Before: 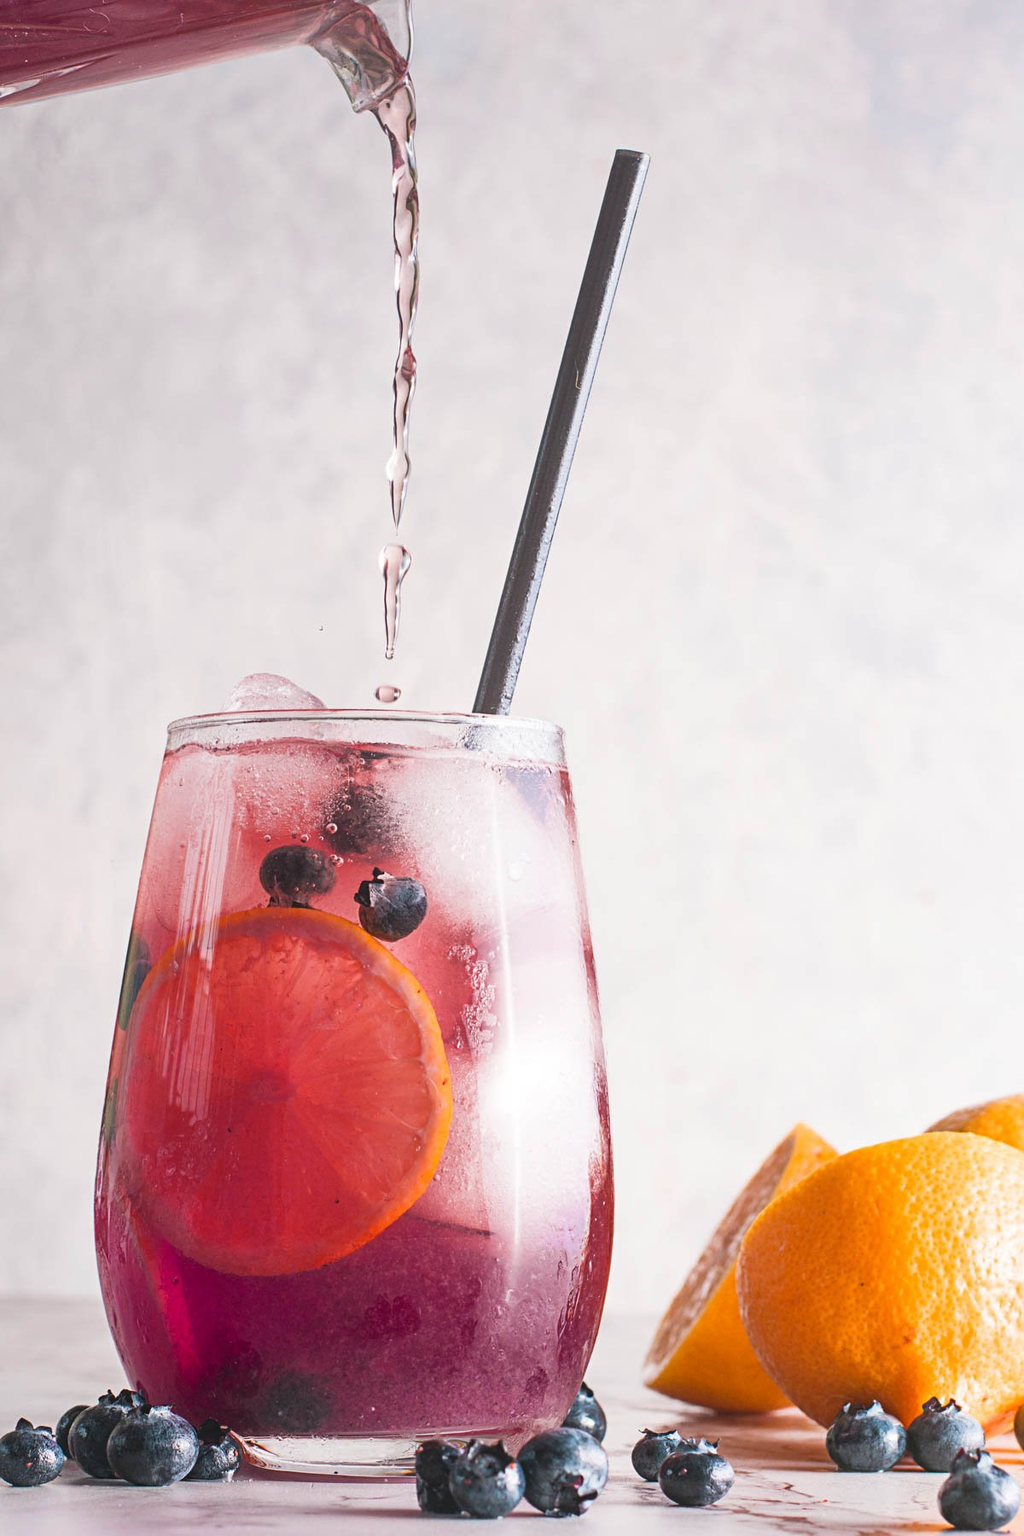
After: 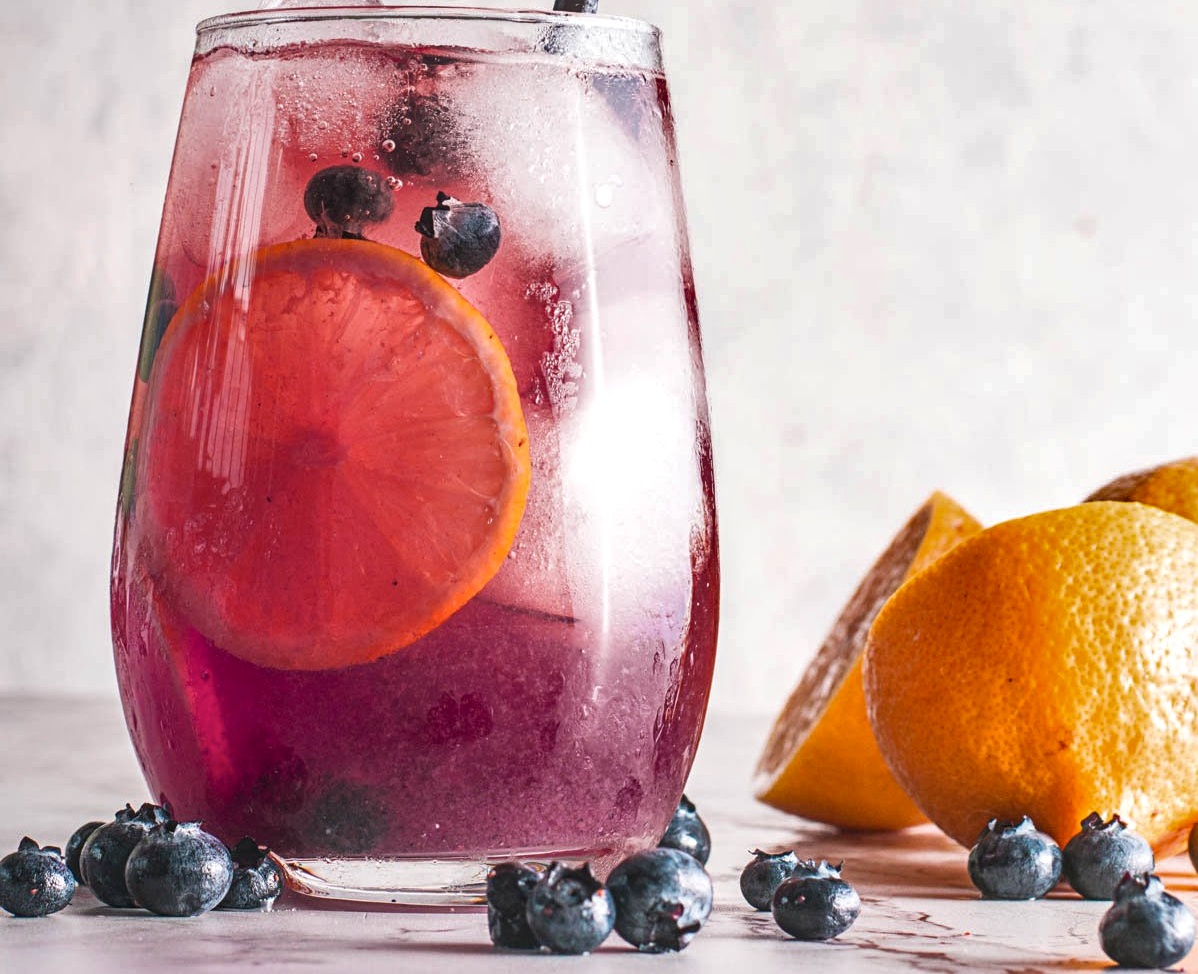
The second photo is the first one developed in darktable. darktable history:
crop and rotate: top 45.838%, right 0.105%
local contrast: detail 130%
shadows and highlights: shadows 11.49, white point adjustment 1.15, soften with gaussian
